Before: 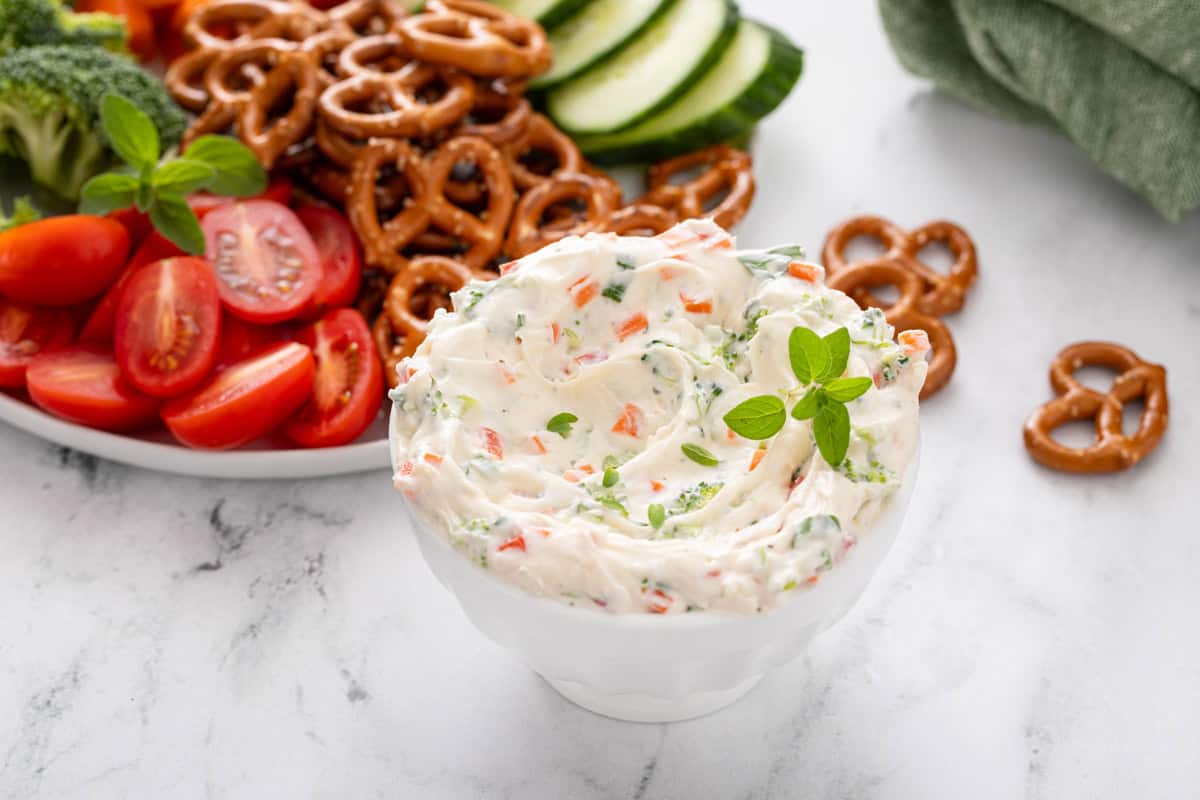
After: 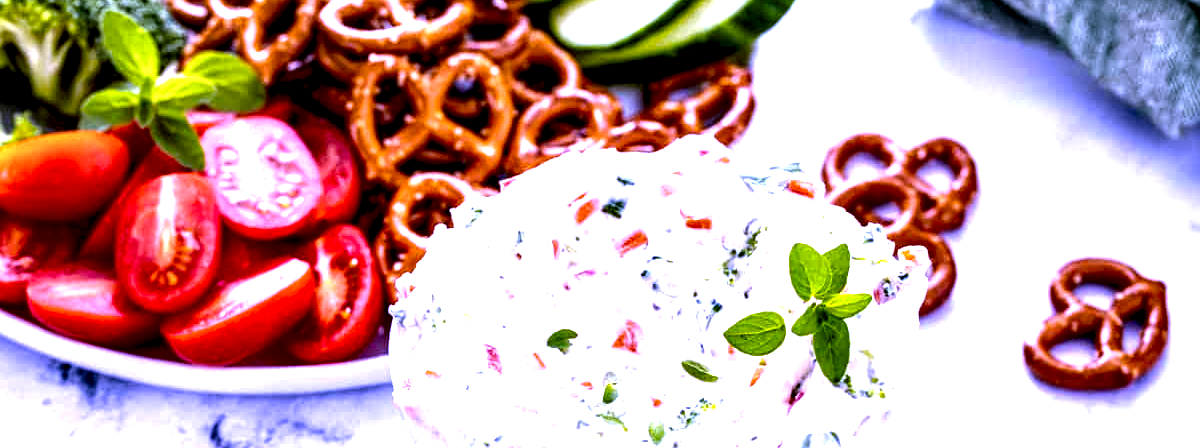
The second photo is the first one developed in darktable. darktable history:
local contrast: shadows 185%, detail 225%
crop and rotate: top 10.605%, bottom 33.274%
exposure: black level correction 0.001, exposure 1 EV, compensate highlight preservation false
white balance: red 0.98, blue 1.61
color balance rgb: linear chroma grading › global chroma 13.3%, global vibrance 41.49%
